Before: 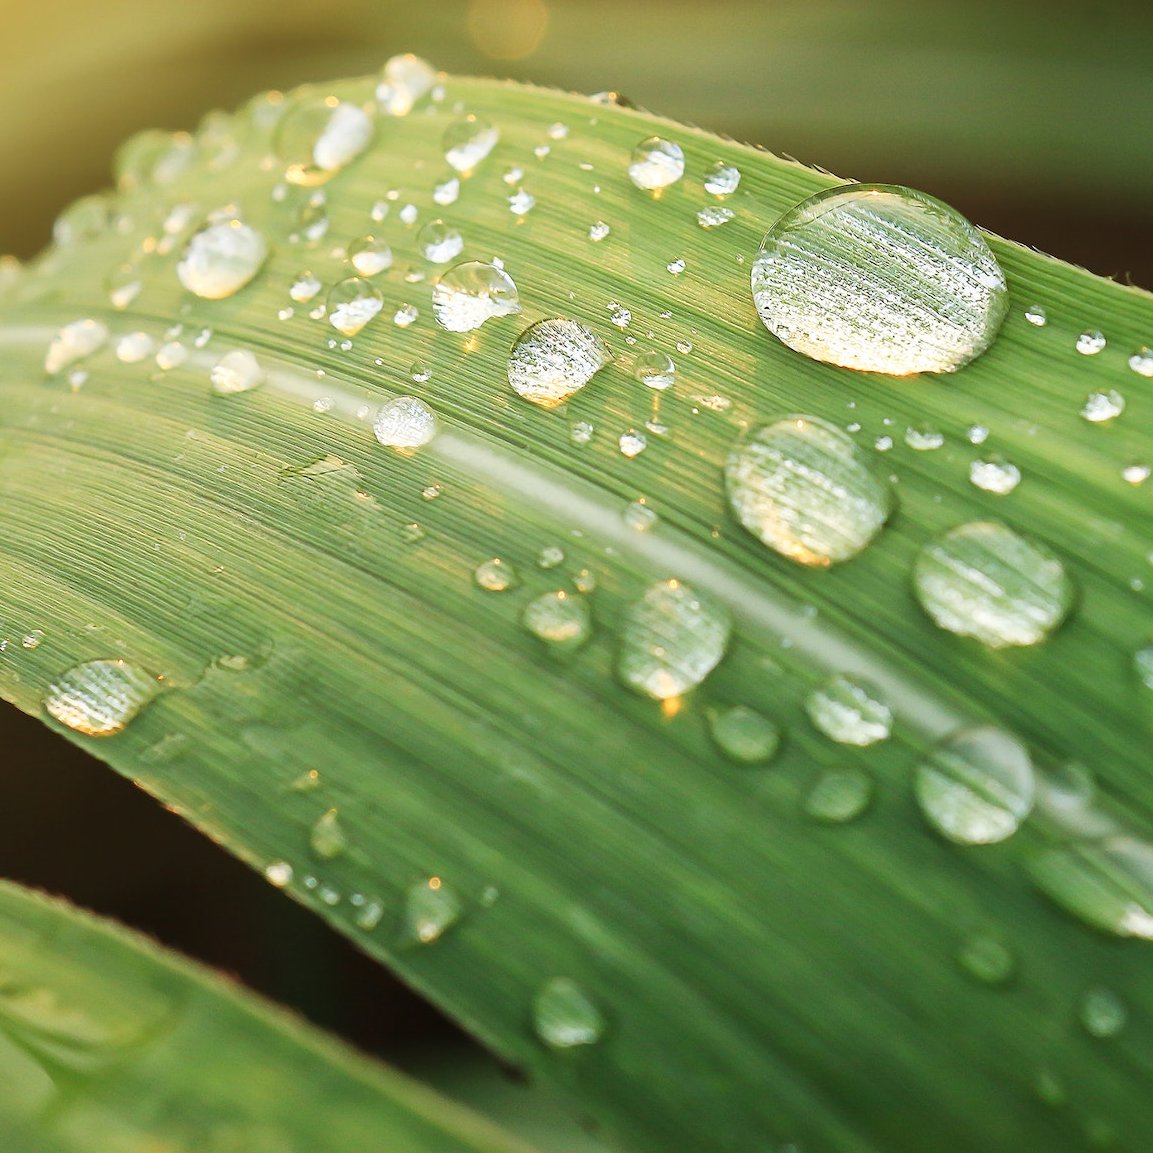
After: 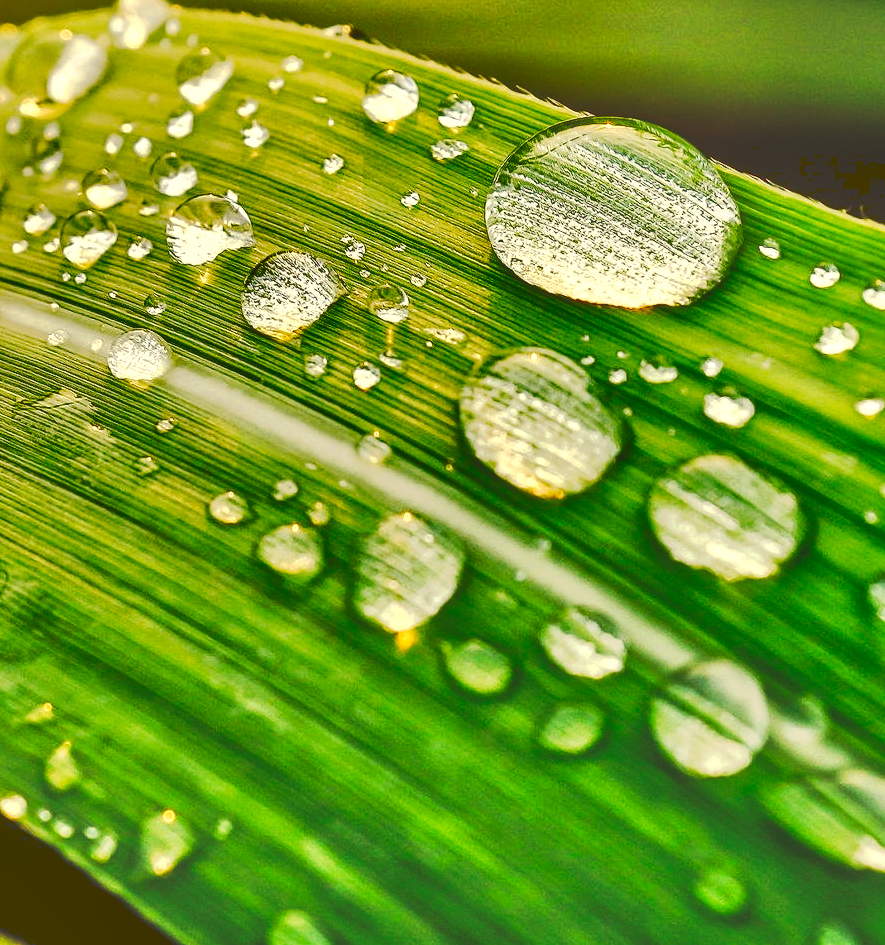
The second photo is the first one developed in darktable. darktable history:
tone curve: curves: ch0 [(0, 0) (0.003, 0.231) (0.011, 0.231) (0.025, 0.231) (0.044, 0.231) (0.069, 0.235) (0.1, 0.24) (0.136, 0.246) (0.177, 0.256) (0.224, 0.279) (0.277, 0.313) (0.335, 0.354) (0.399, 0.428) (0.468, 0.514) (0.543, 0.61) (0.623, 0.728) (0.709, 0.808) (0.801, 0.873) (0.898, 0.909) (1, 1)], preserve colors none
contrast brightness saturation: contrast 0.13, brightness -0.24, saturation 0.14
tone equalizer: -7 EV 0.15 EV, -6 EV 0.6 EV, -5 EV 1.15 EV, -4 EV 1.33 EV, -3 EV 1.15 EV, -2 EV 0.6 EV, -1 EV 0.15 EV, mask exposure compensation -0.5 EV
shadows and highlights: shadows 24.5, highlights -78.15, soften with gaussian
color correction: highlights a* 1.39, highlights b* 17.83
exposure: black level correction -0.001, exposure 0.08 EV, compensate highlight preservation false
crop: left 23.095%, top 5.827%, bottom 11.854%
local contrast: on, module defaults
